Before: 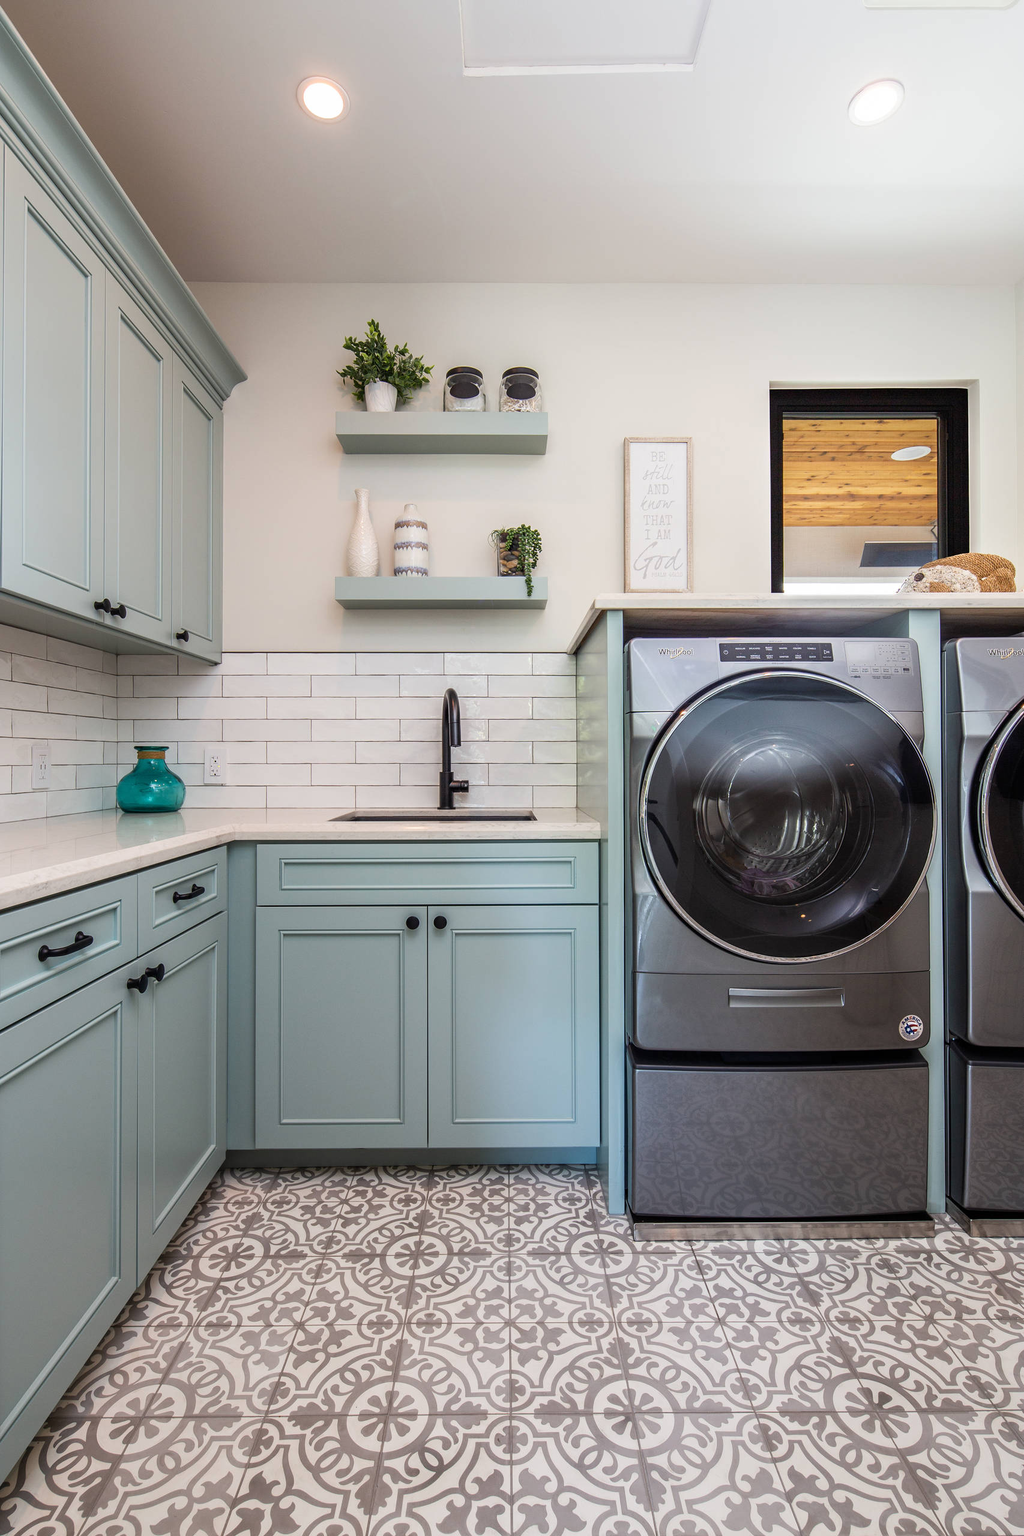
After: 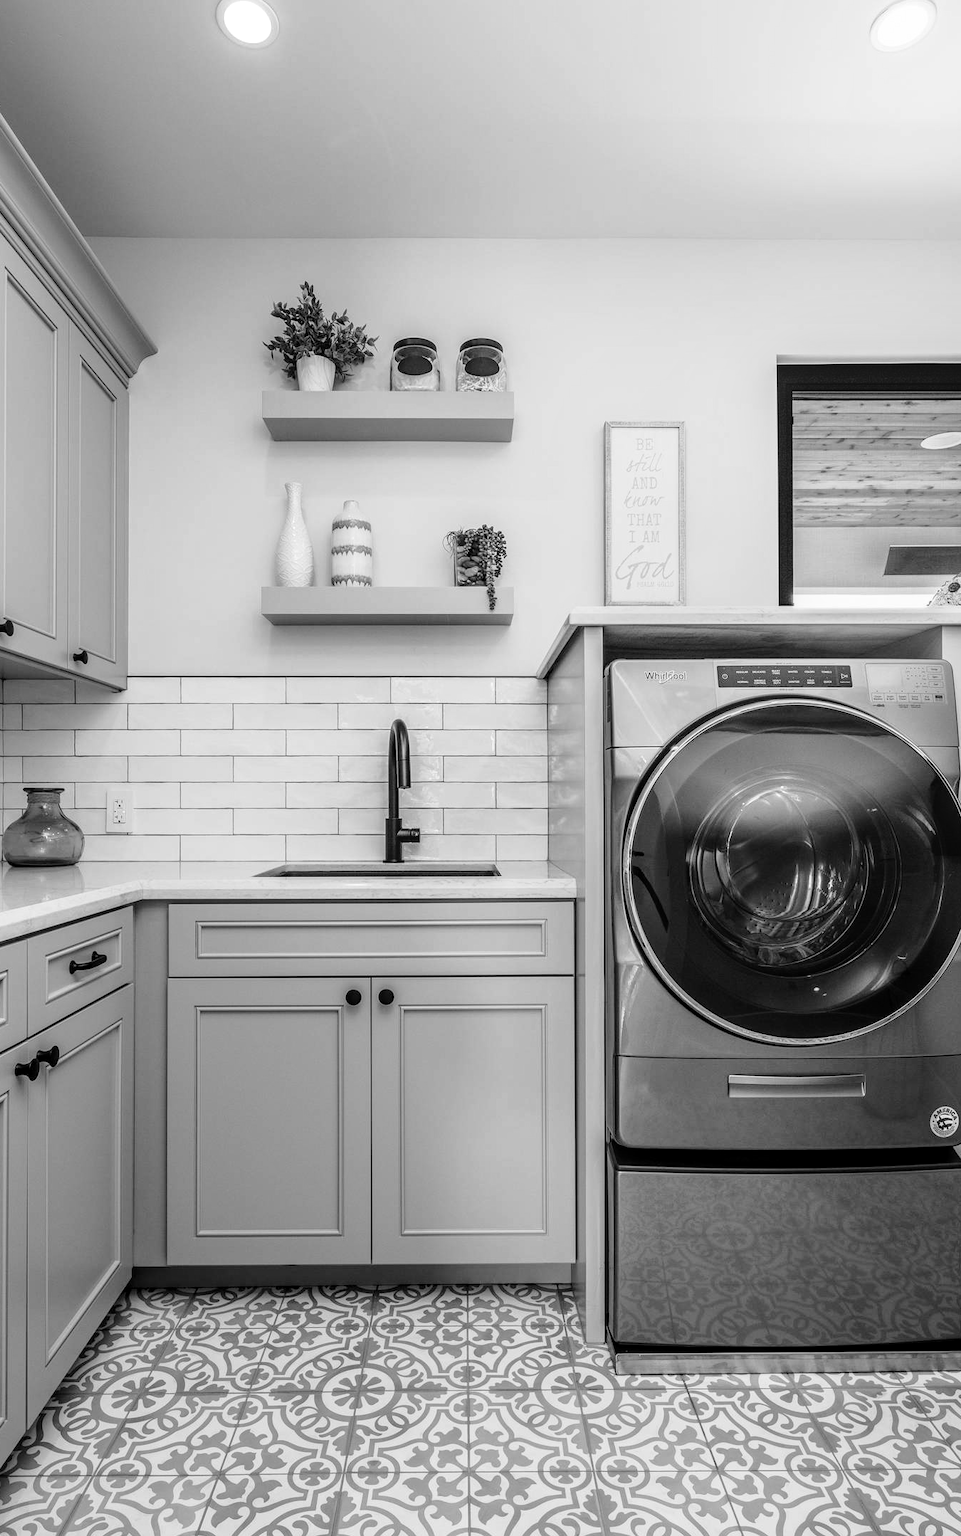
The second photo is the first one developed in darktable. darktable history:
color balance rgb: linear chroma grading › global chroma -16.06%, perceptual saturation grading › global saturation -32.85%, global vibrance -23.56%
local contrast: on, module defaults
tone curve: curves: ch0 [(0.003, 0.015) (0.104, 0.07) (0.236, 0.218) (0.401, 0.443) (0.495, 0.55) (0.65, 0.68) (0.832, 0.858) (1, 0.977)]; ch1 [(0, 0) (0.161, 0.092) (0.35, 0.33) (0.379, 0.401) (0.45, 0.466) (0.489, 0.499) (0.55, 0.56) (0.621, 0.615) (0.718, 0.734) (1, 1)]; ch2 [(0, 0) (0.369, 0.427) (0.44, 0.434) (0.502, 0.501) (0.557, 0.55) (0.586, 0.59) (1, 1)], color space Lab, independent channels, preserve colors none
monochrome: size 3.1
crop: left 11.225%, top 5.381%, right 9.565%, bottom 10.314%
